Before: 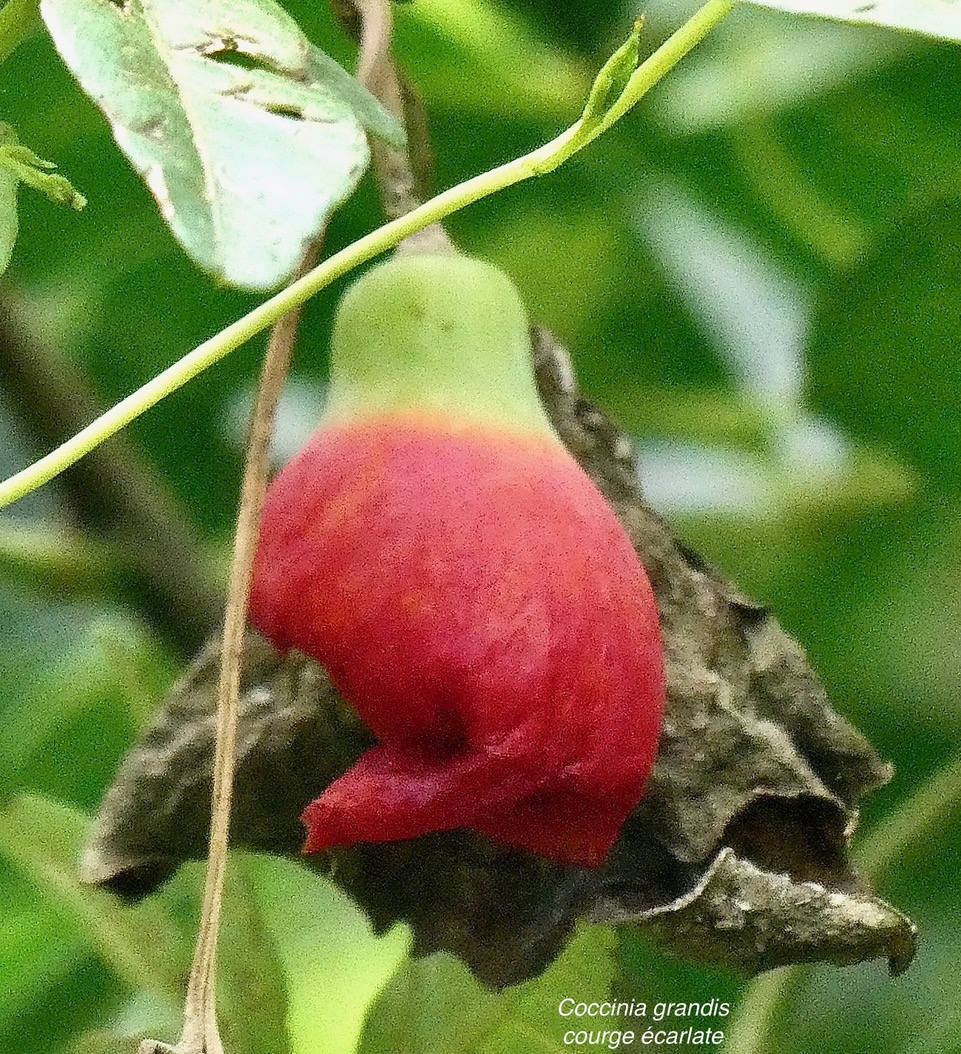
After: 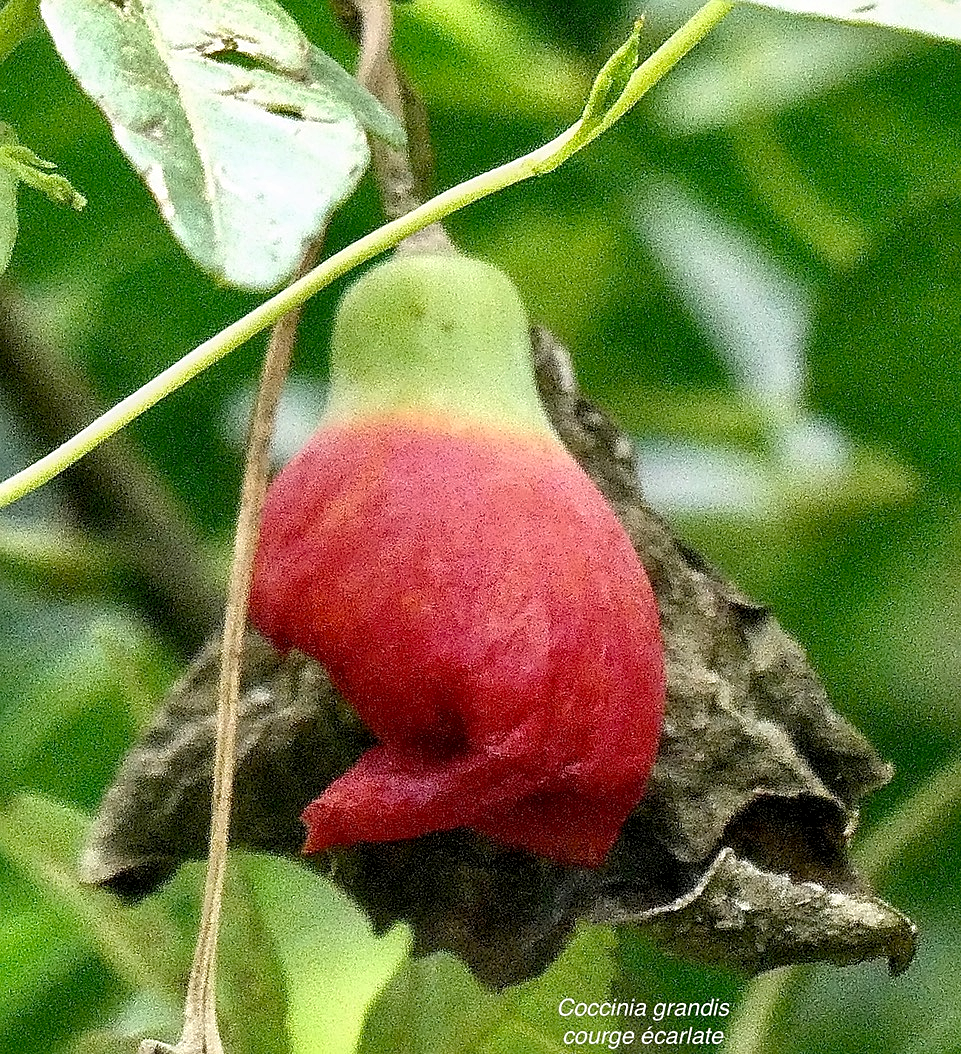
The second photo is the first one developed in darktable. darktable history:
contrast brightness saturation: saturation -0.048
local contrast: highlights 96%, shadows 84%, detail 160%, midtone range 0.2
sharpen: on, module defaults
